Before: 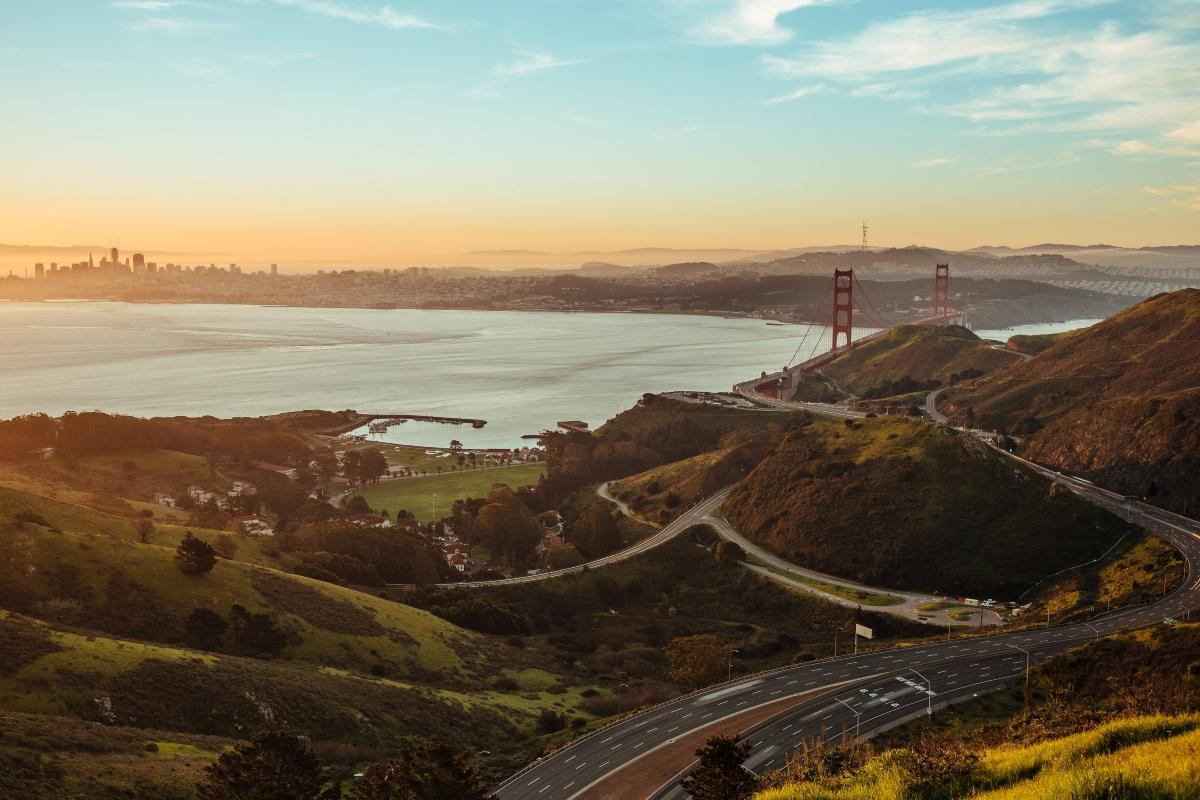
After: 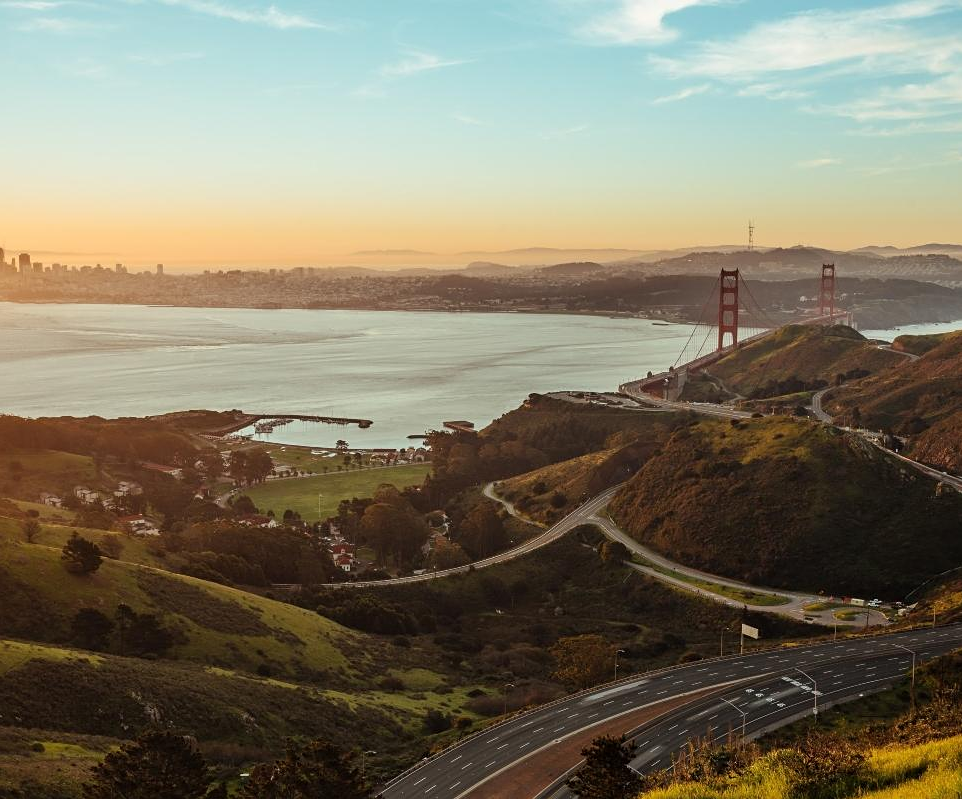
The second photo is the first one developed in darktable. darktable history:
crop and rotate: left 9.538%, right 10.263%
sharpen: amount 0.203
color correction: highlights a* -0.114, highlights b* 0.148
